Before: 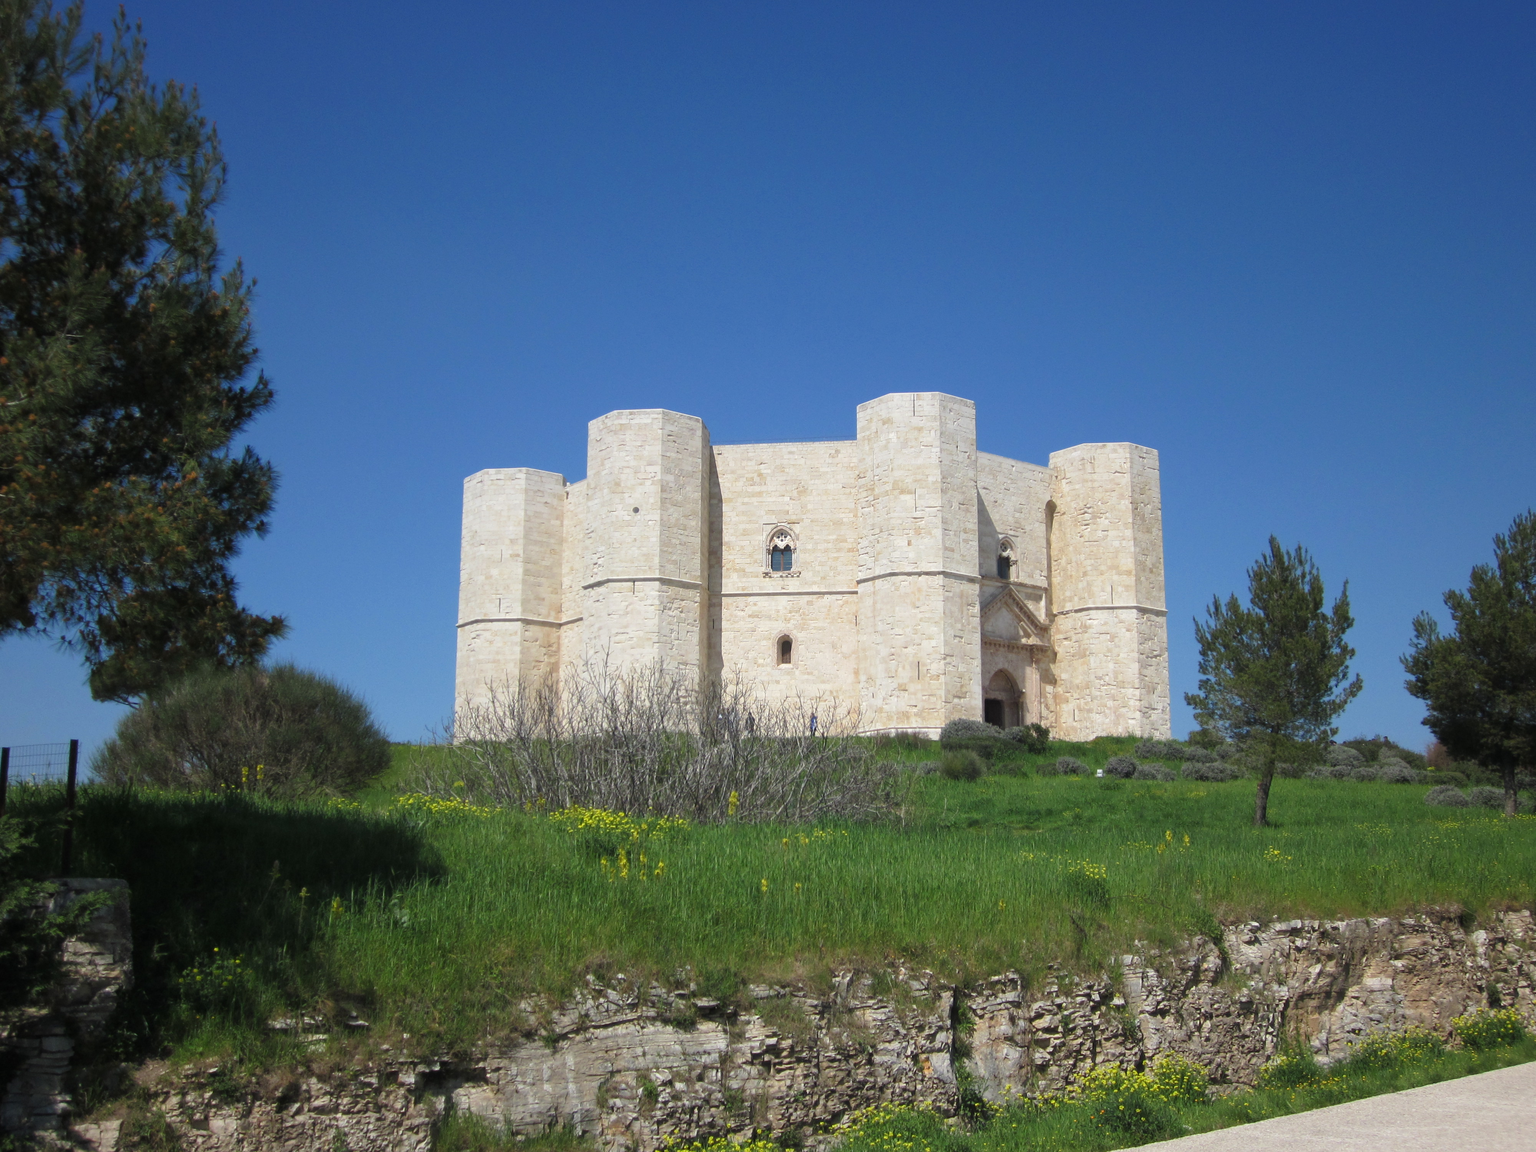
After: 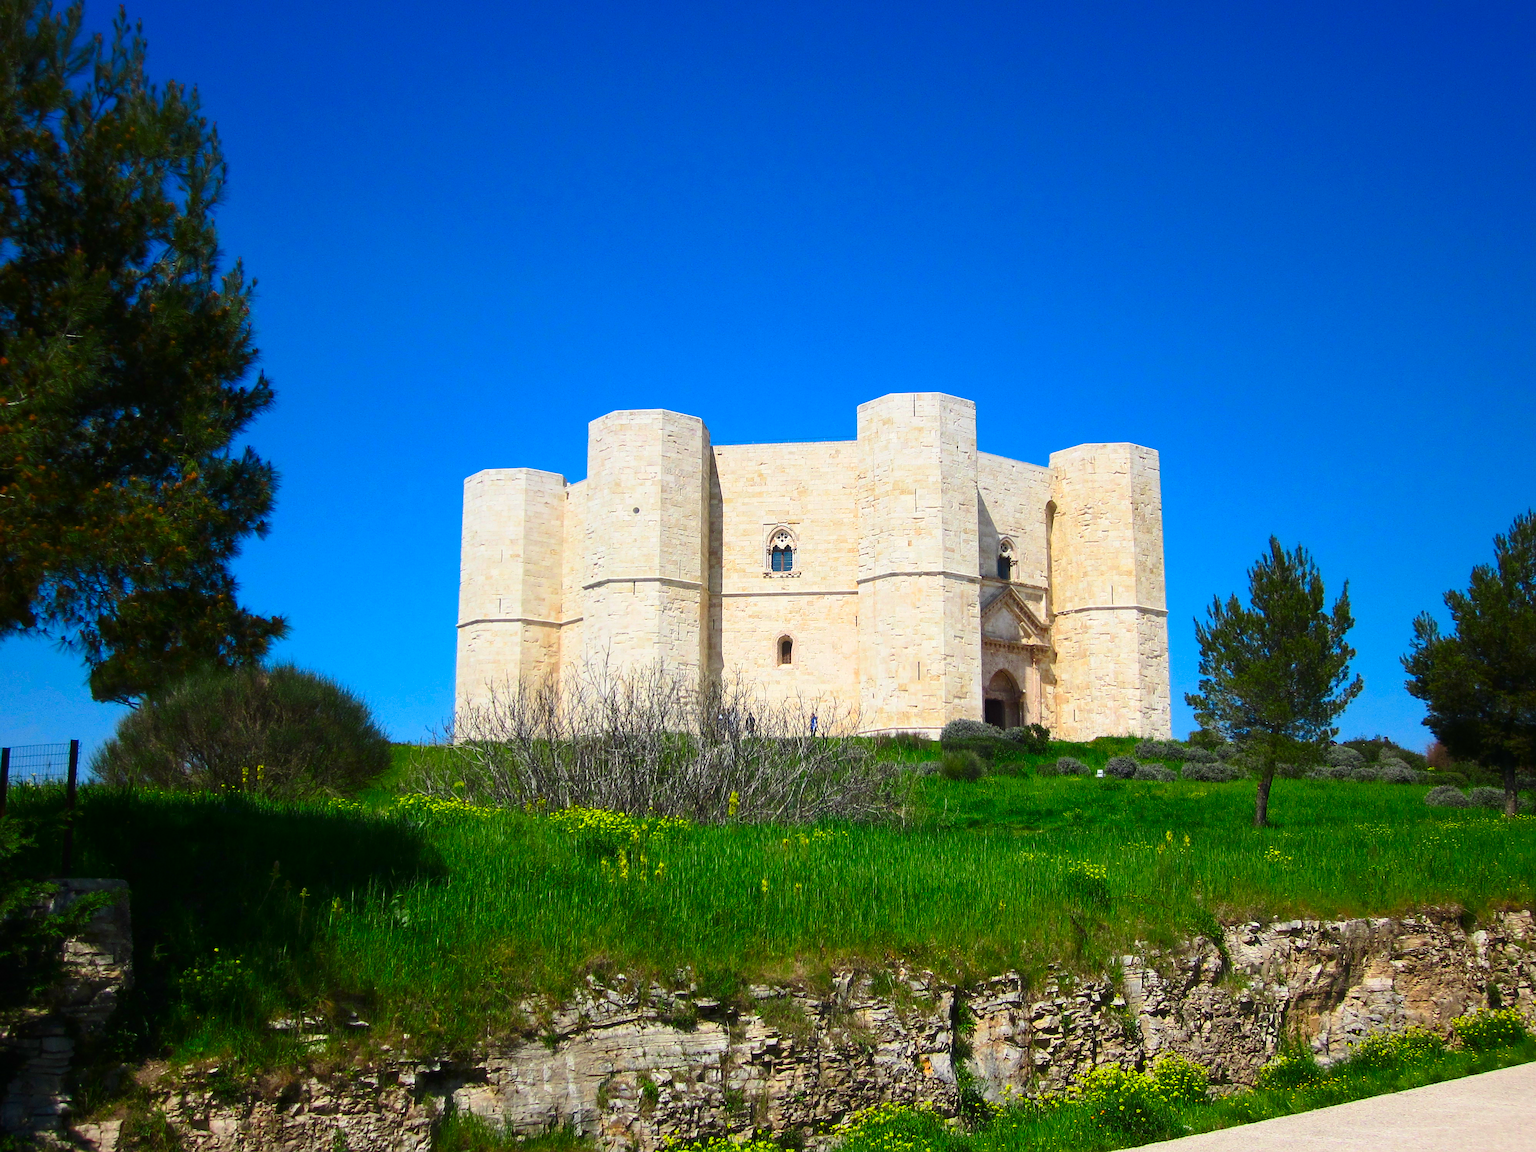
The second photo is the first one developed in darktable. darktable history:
contrast brightness saturation: contrast 0.26, brightness 0.02, saturation 0.87
sharpen: on, module defaults
